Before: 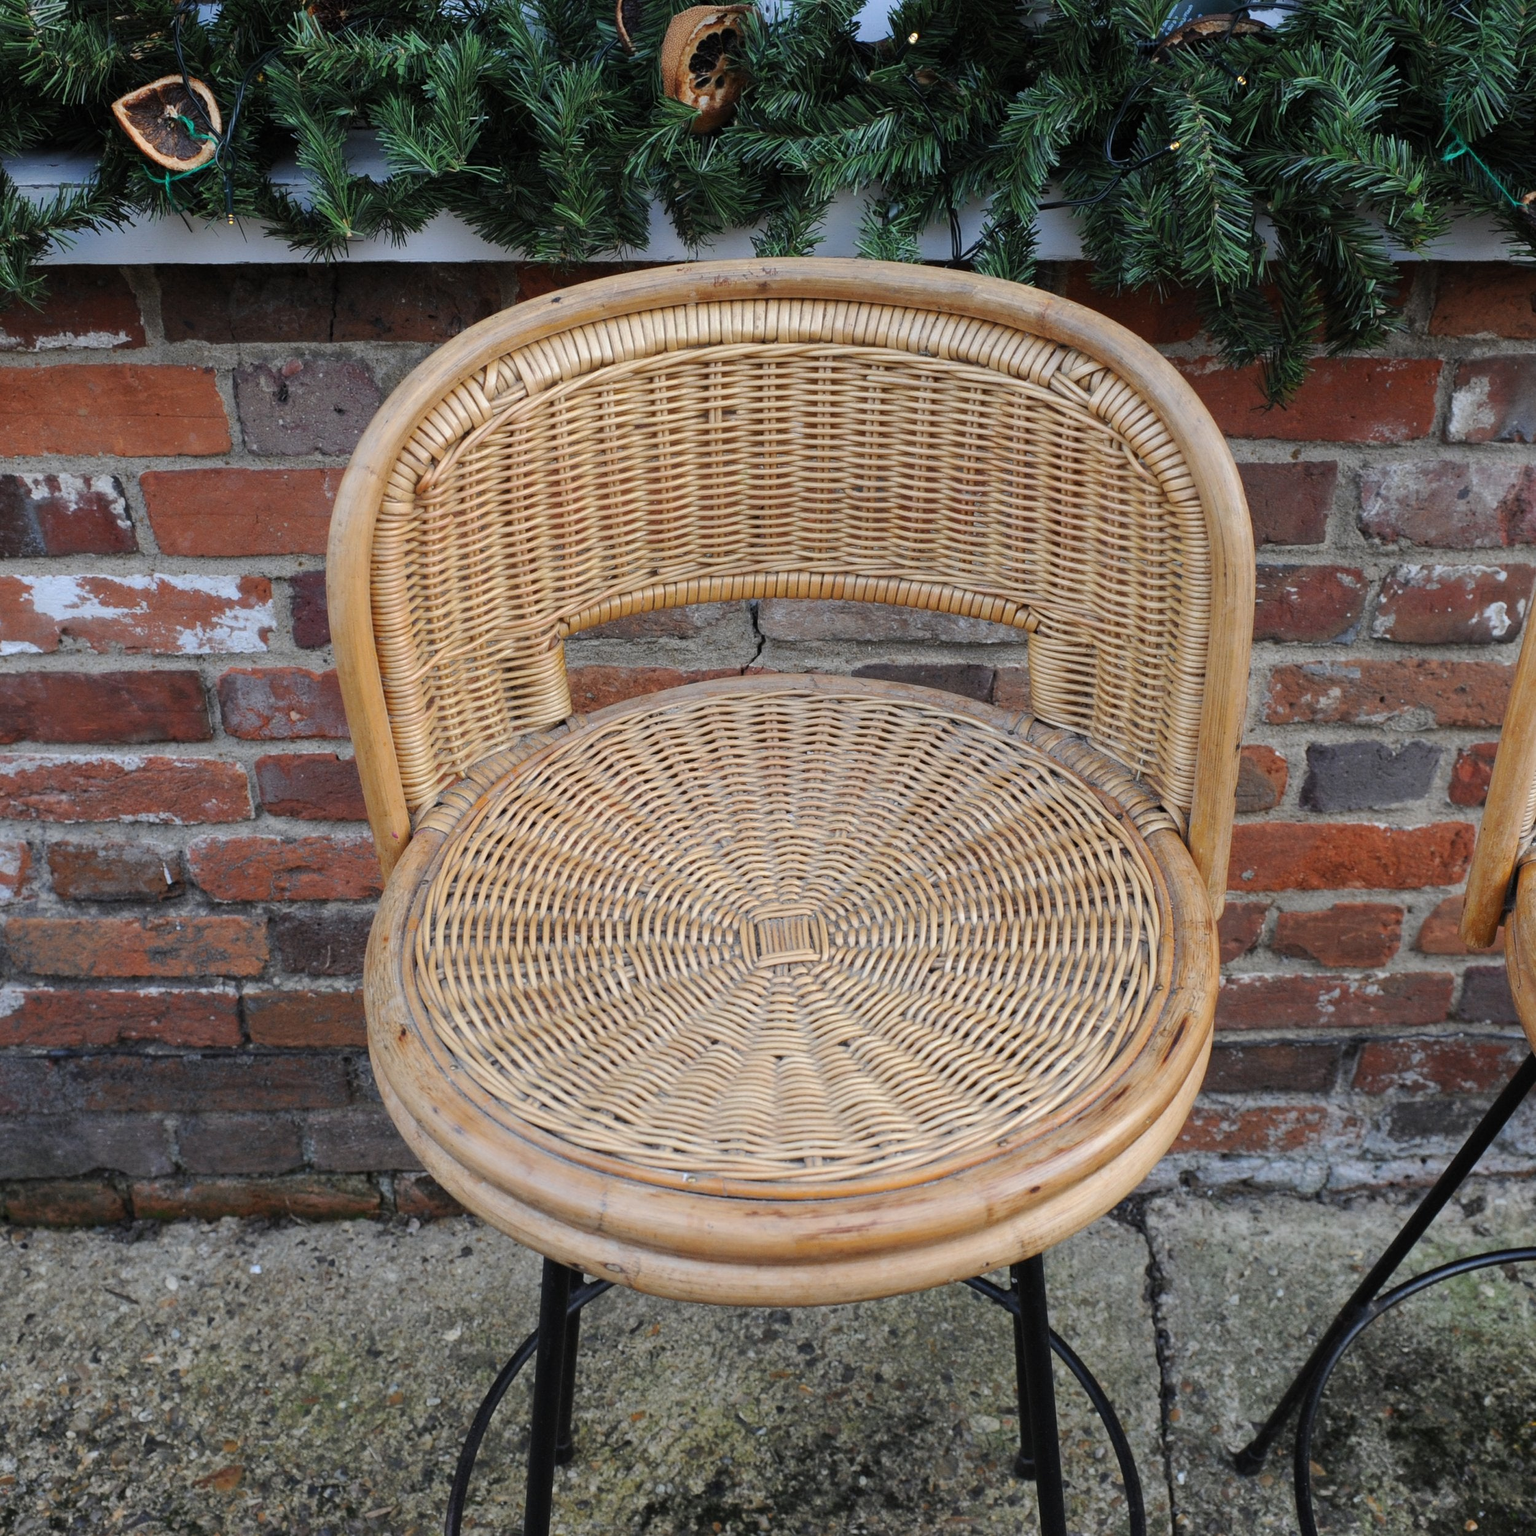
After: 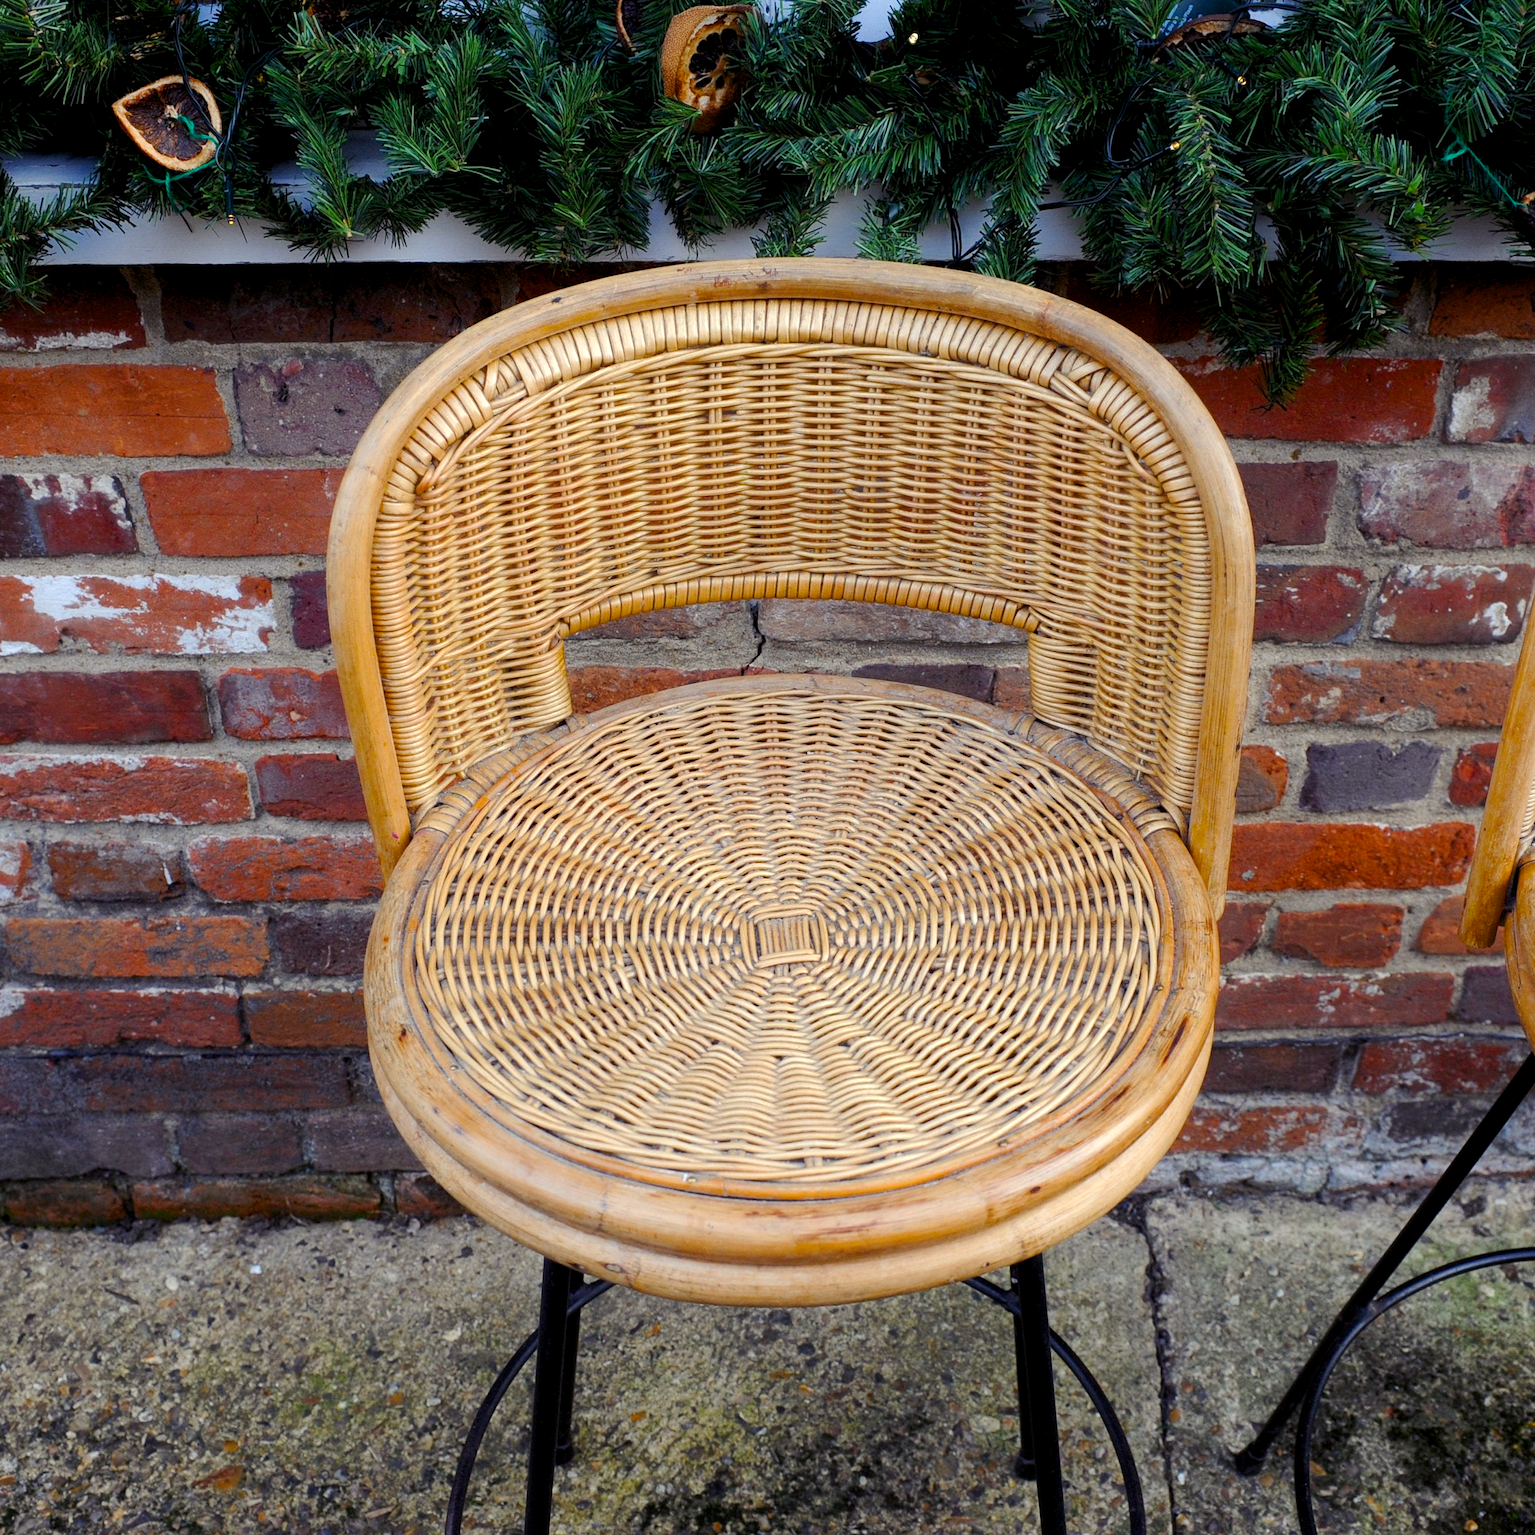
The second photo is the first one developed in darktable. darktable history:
color balance rgb: shadows lift › luminance -21.66%, shadows lift › chroma 6.57%, shadows lift › hue 270°, power › chroma 0.68%, power › hue 60°, highlights gain › luminance 6.08%, highlights gain › chroma 1.33%, highlights gain › hue 90°, global offset › luminance -0.87%, perceptual saturation grading › global saturation 26.86%, perceptual saturation grading › highlights -28.39%, perceptual saturation grading › mid-tones 15.22%, perceptual saturation grading › shadows 33.98%, perceptual brilliance grading › highlights 10%, perceptual brilliance grading › mid-tones 5%
contrast equalizer: y [[0.5, 0.488, 0.462, 0.461, 0.491, 0.5], [0.5 ×6], [0.5 ×6], [0 ×6], [0 ×6]]
